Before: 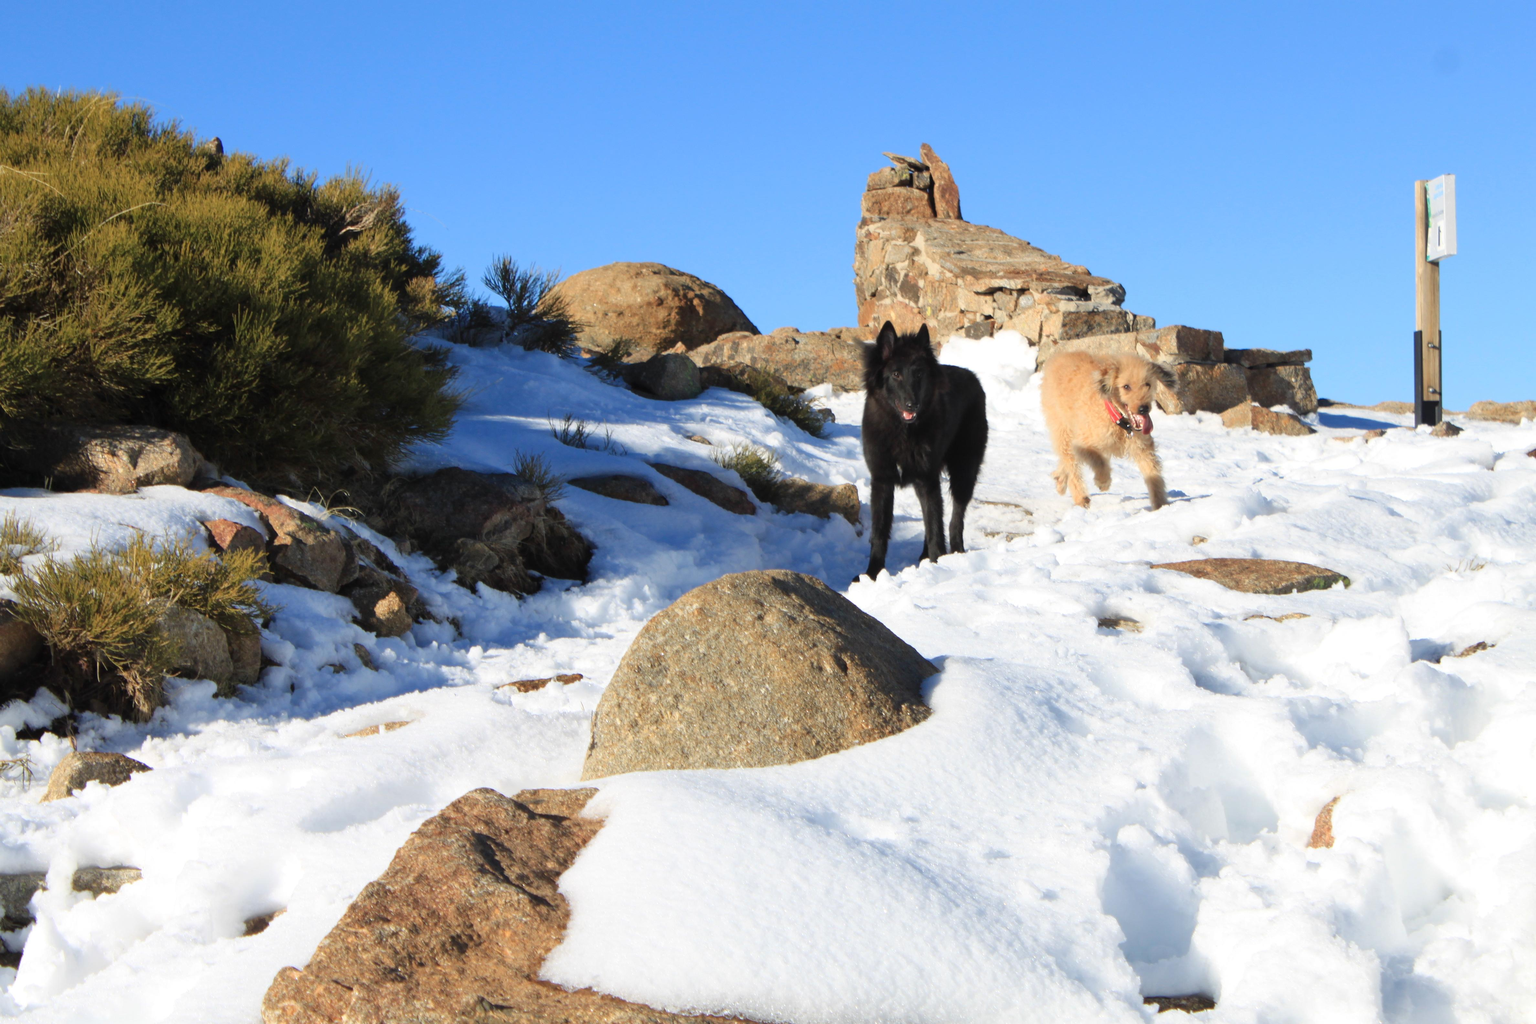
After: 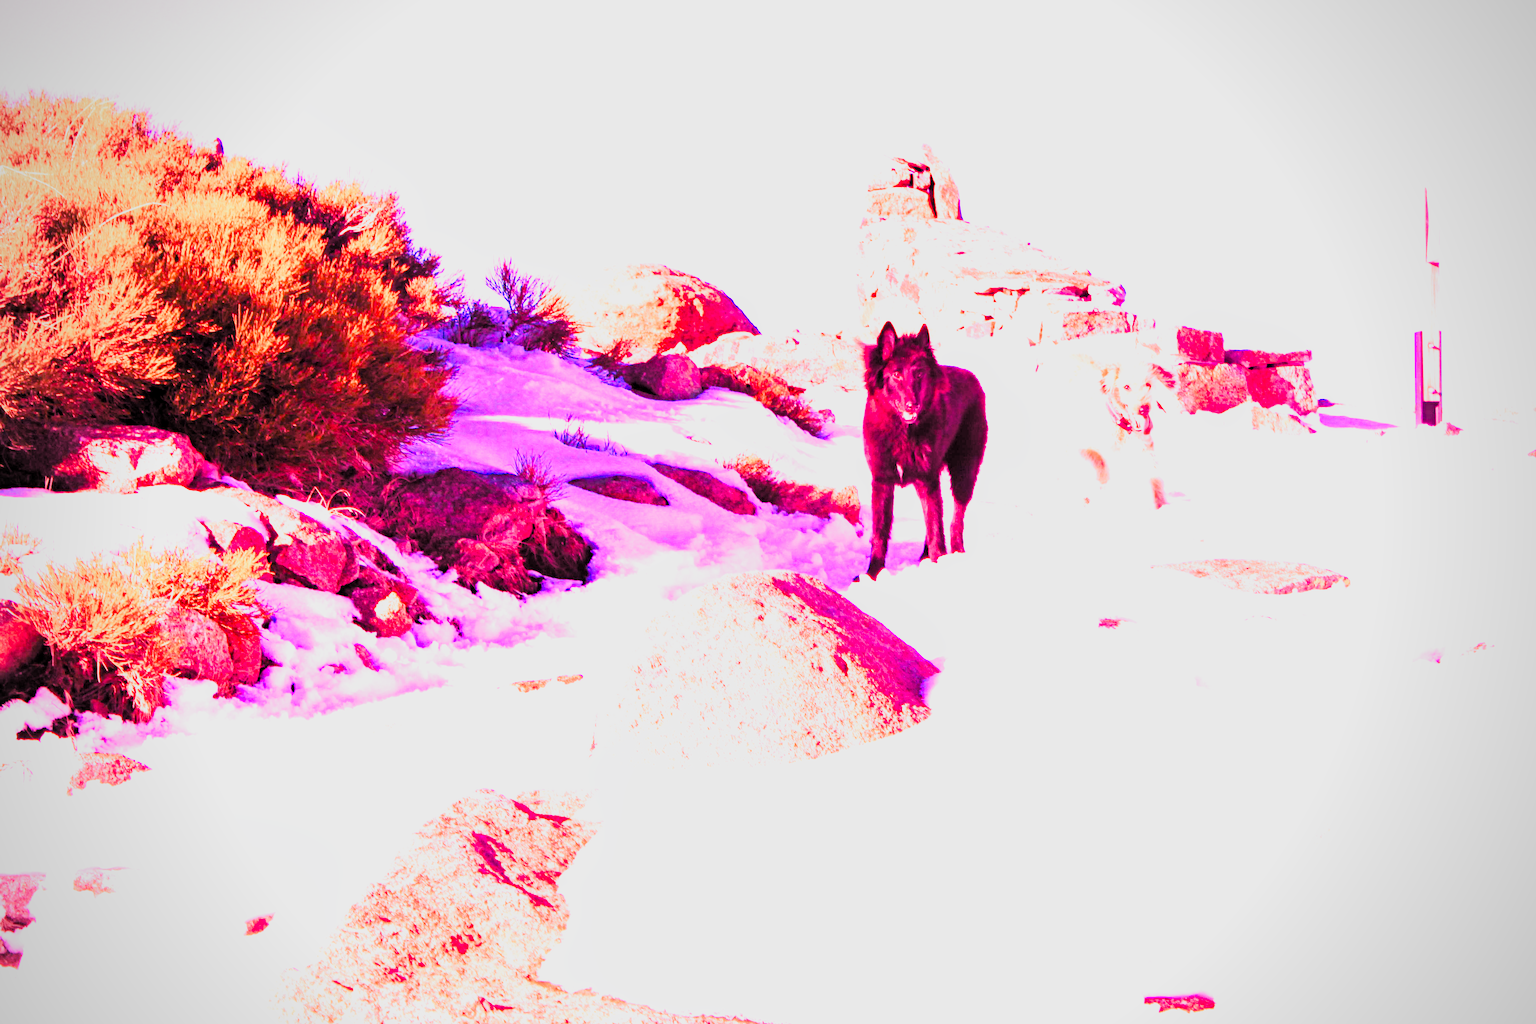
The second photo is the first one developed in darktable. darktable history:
white balance: red 2.229, blue 1.46
highlight reconstruction: on, module defaults
local contrast: highlights 100%, shadows 100%, detail 120%, midtone range 0.2
contrast brightness saturation: contrast 0.2, brightness 0.16, saturation 0.22
color balance rgb: perceptual saturation grading › global saturation 25%, perceptual brilliance grading › mid-tones 10%, perceptual brilliance grading › shadows 15%, global vibrance 20%
filmic: grey point source 18, black point source -8.65, white point source 2.45, grey point target 18, white point target 100, output power 2.2, latitude stops 2, contrast 1.5, saturation 100, global saturation 100
filmic rgb: black relative exposure -7.65 EV, white relative exposure 4.56 EV, hardness 3.61
haze removal: strength 0.29, distance 0.25, compatibility mode true, adaptive false
tone equalizer: on, module defaults
vibrance: on, module defaults
vignetting: fall-off radius 60.92%
exposure: black level correction 0, exposure 1.75 EV, compensate exposure bias true, compensate highlight preservation false
